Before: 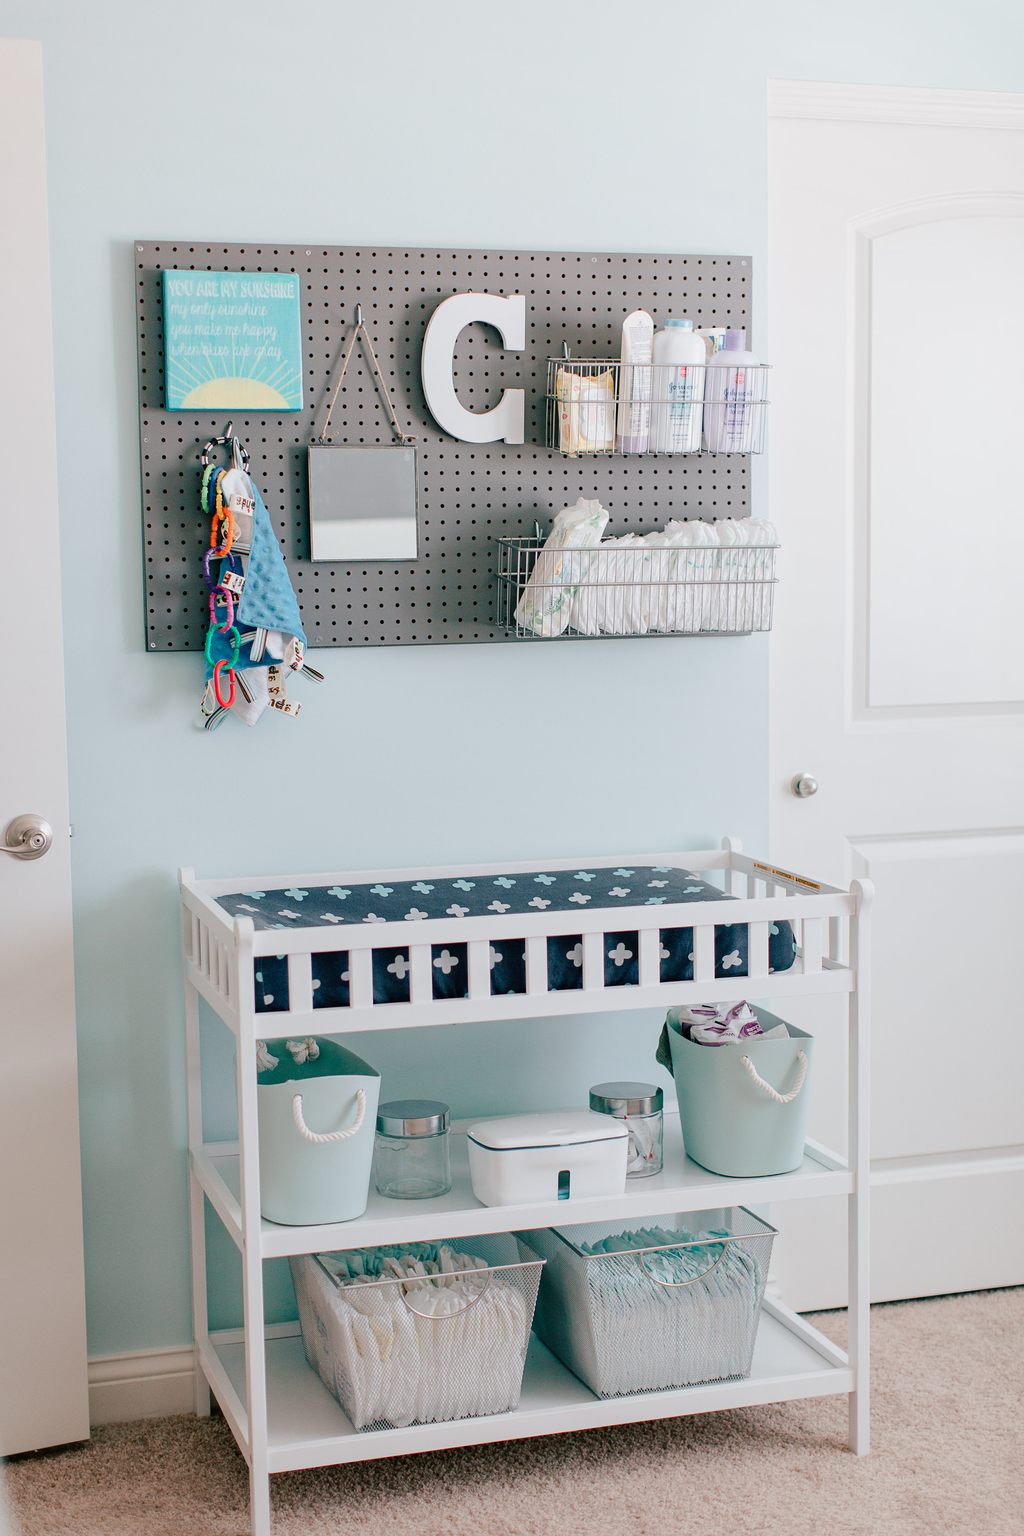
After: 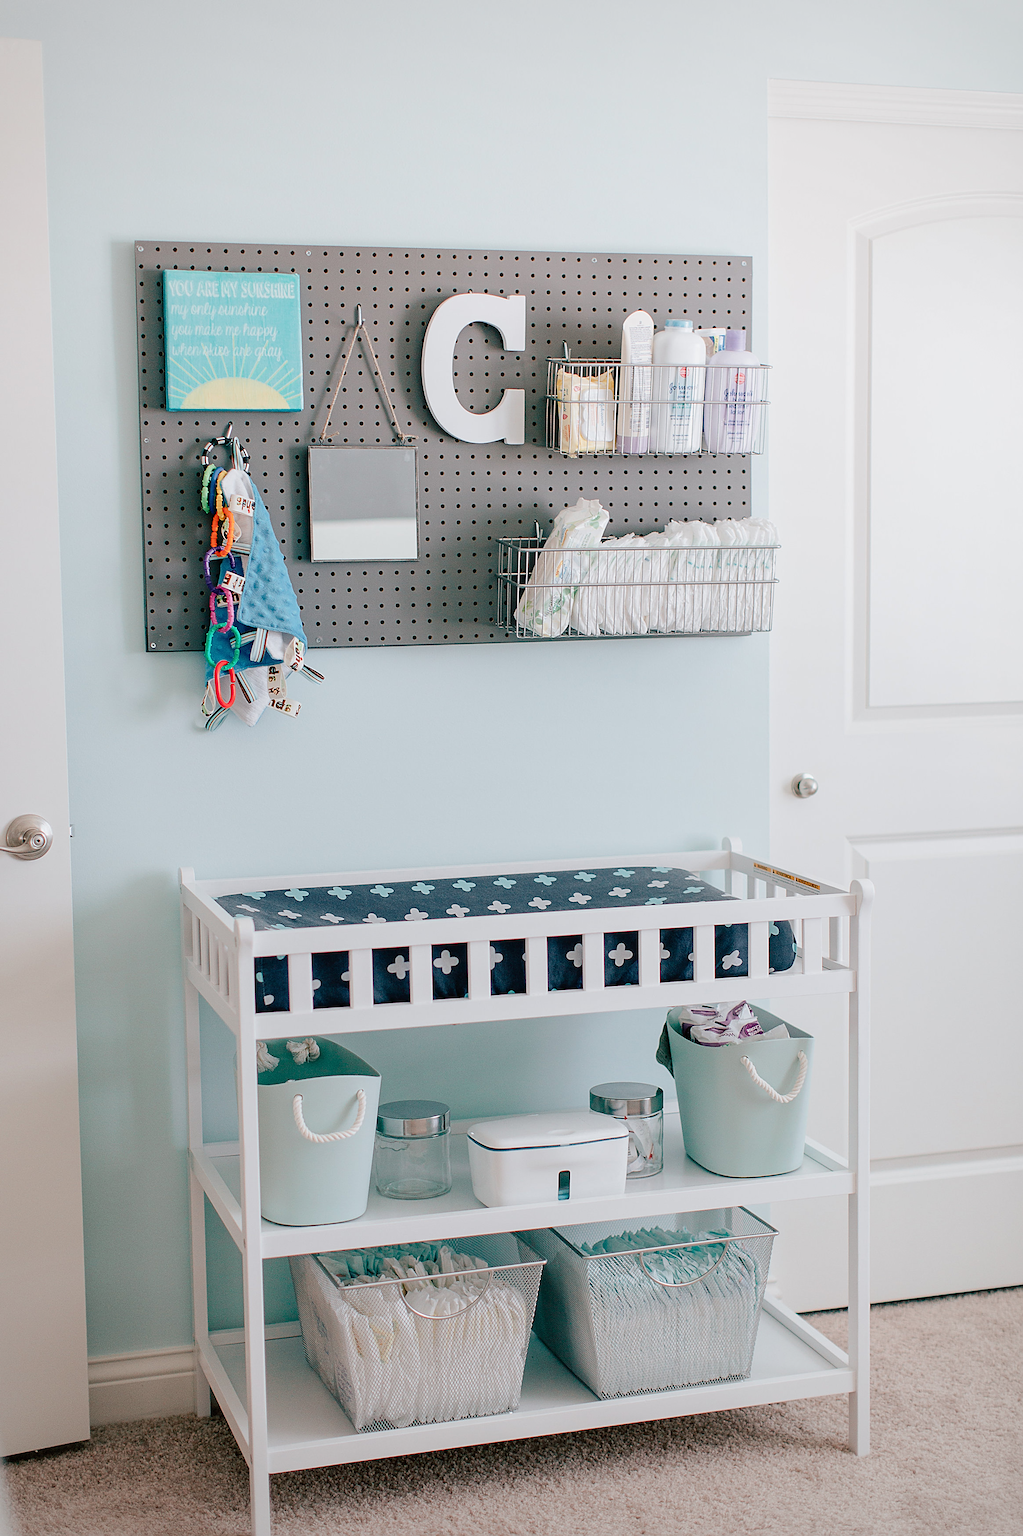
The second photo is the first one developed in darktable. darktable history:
vignetting: fall-off start 85%, fall-off radius 80%, brightness -0.182, saturation -0.3, width/height ratio 1.219, dithering 8-bit output, unbound false
sharpen: on, module defaults
